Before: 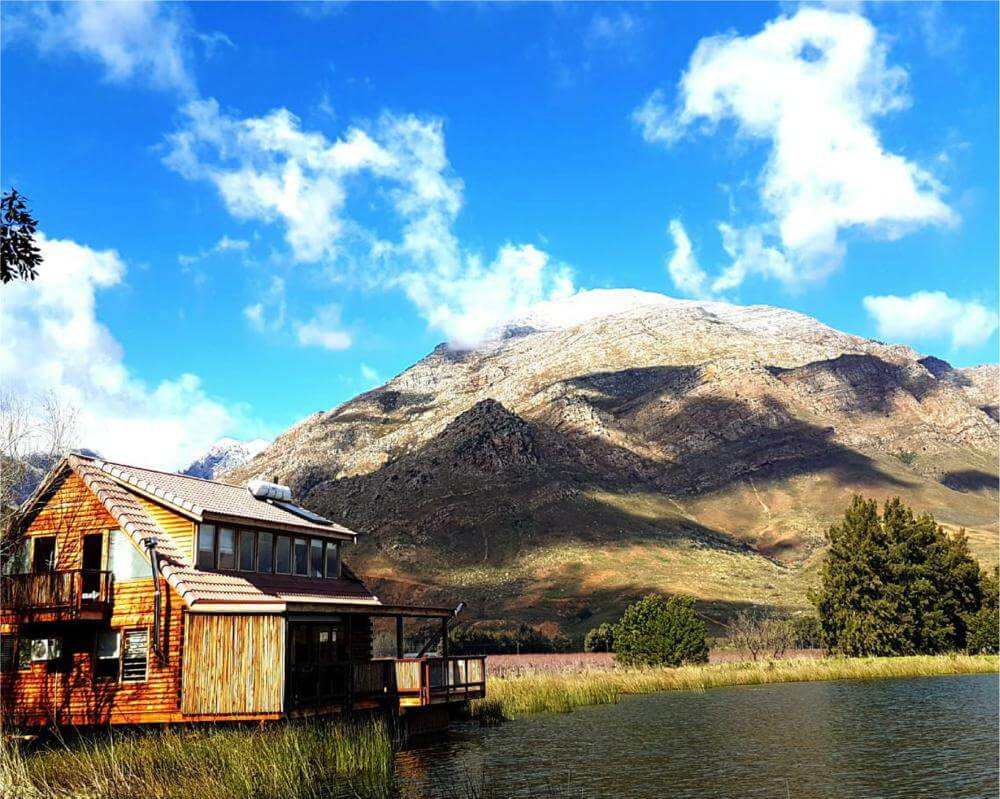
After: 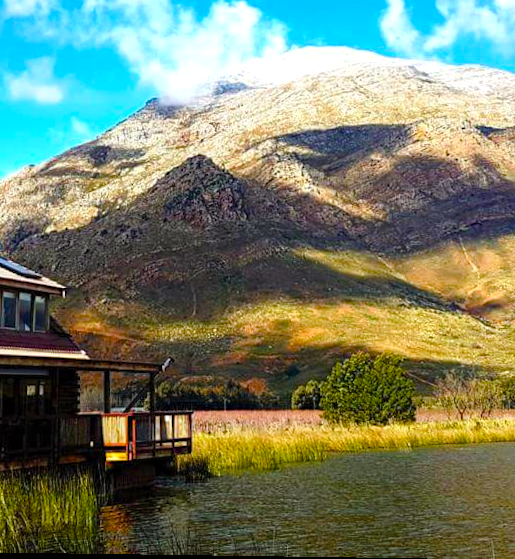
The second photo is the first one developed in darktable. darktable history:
contrast brightness saturation: contrast 0.05, brightness 0.06, saturation 0.01
rotate and perspective: rotation 0.8°, automatic cropping off
color balance rgb: perceptual saturation grading › global saturation 45%, perceptual saturation grading › highlights -25%, perceptual saturation grading › shadows 50%, perceptual brilliance grading › global brilliance 3%, global vibrance 3%
crop and rotate: left 29.237%, top 31.152%, right 19.807%
